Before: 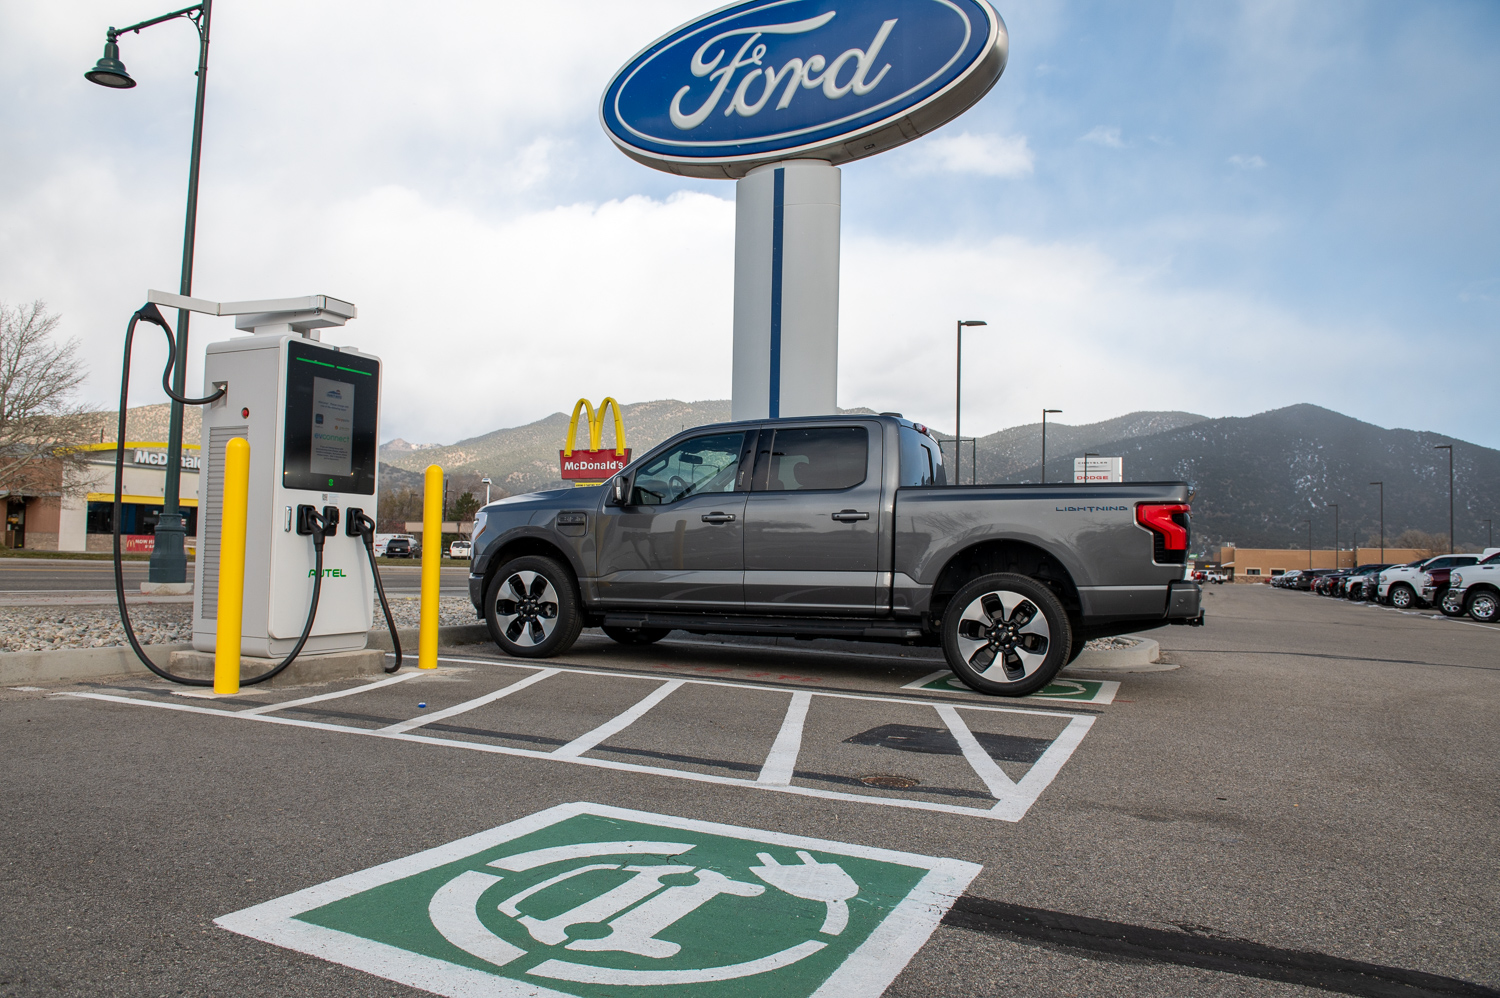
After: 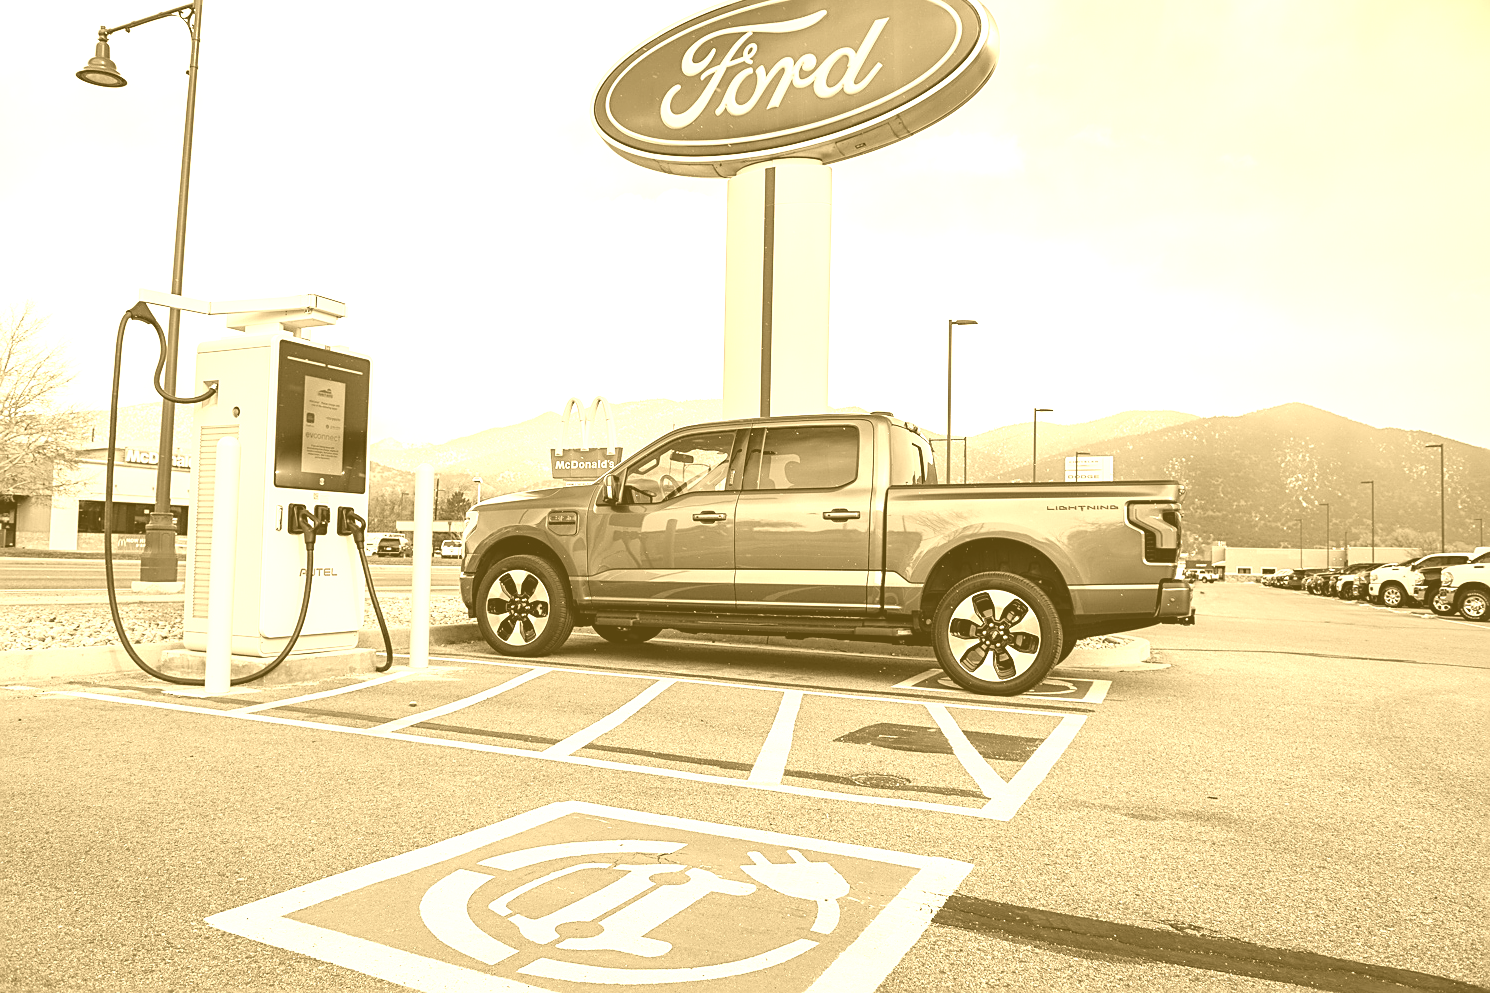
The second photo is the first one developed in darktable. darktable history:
tone curve: curves: ch0 [(0, 0) (0.003, 0.003) (0.011, 0.014) (0.025, 0.031) (0.044, 0.055) (0.069, 0.086) (0.1, 0.124) (0.136, 0.168) (0.177, 0.22) (0.224, 0.278) (0.277, 0.344) (0.335, 0.426) (0.399, 0.515) (0.468, 0.597) (0.543, 0.672) (0.623, 0.746) (0.709, 0.815) (0.801, 0.881) (0.898, 0.939) (1, 1)], preserve colors none
colorize: hue 36°, source mix 100%
crop and rotate: left 0.614%, top 0.179%, bottom 0.309%
sharpen: on, module defaults
